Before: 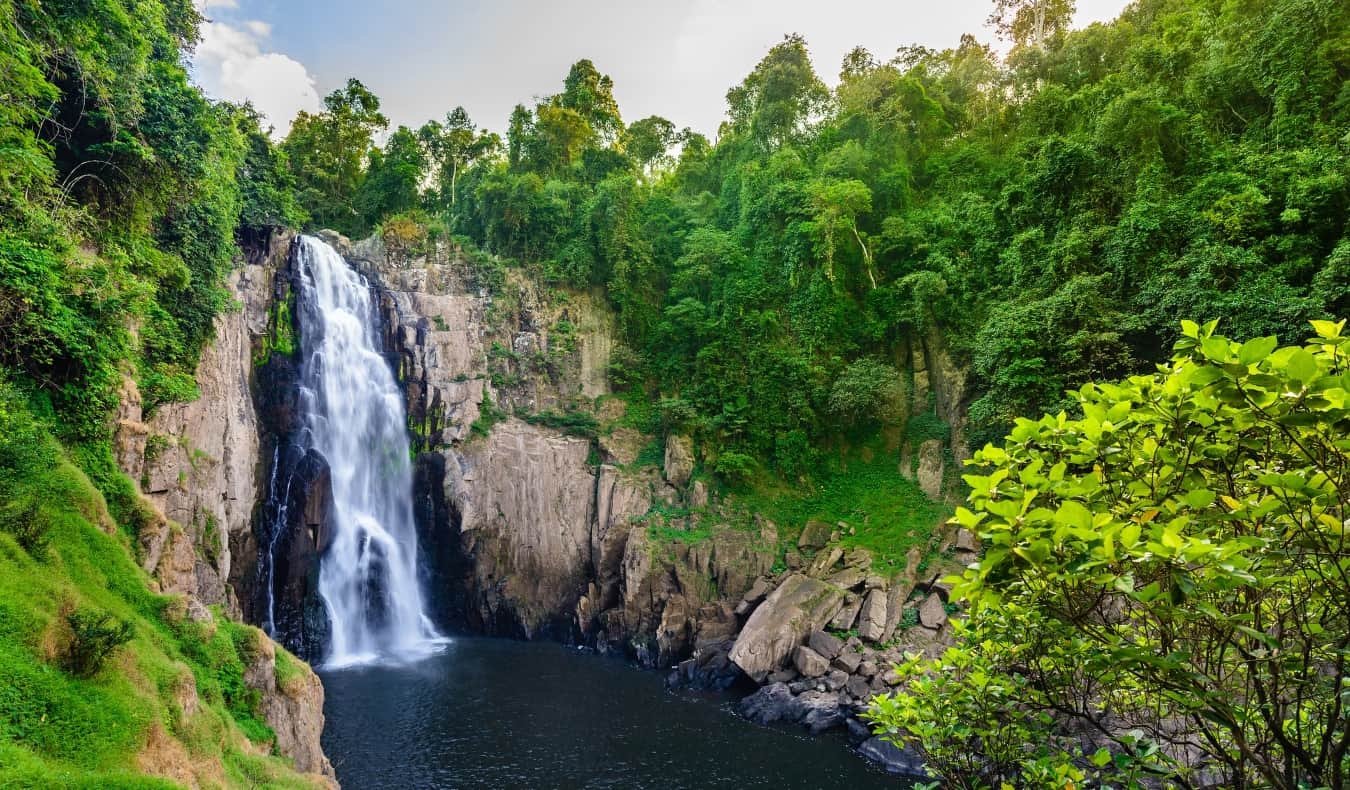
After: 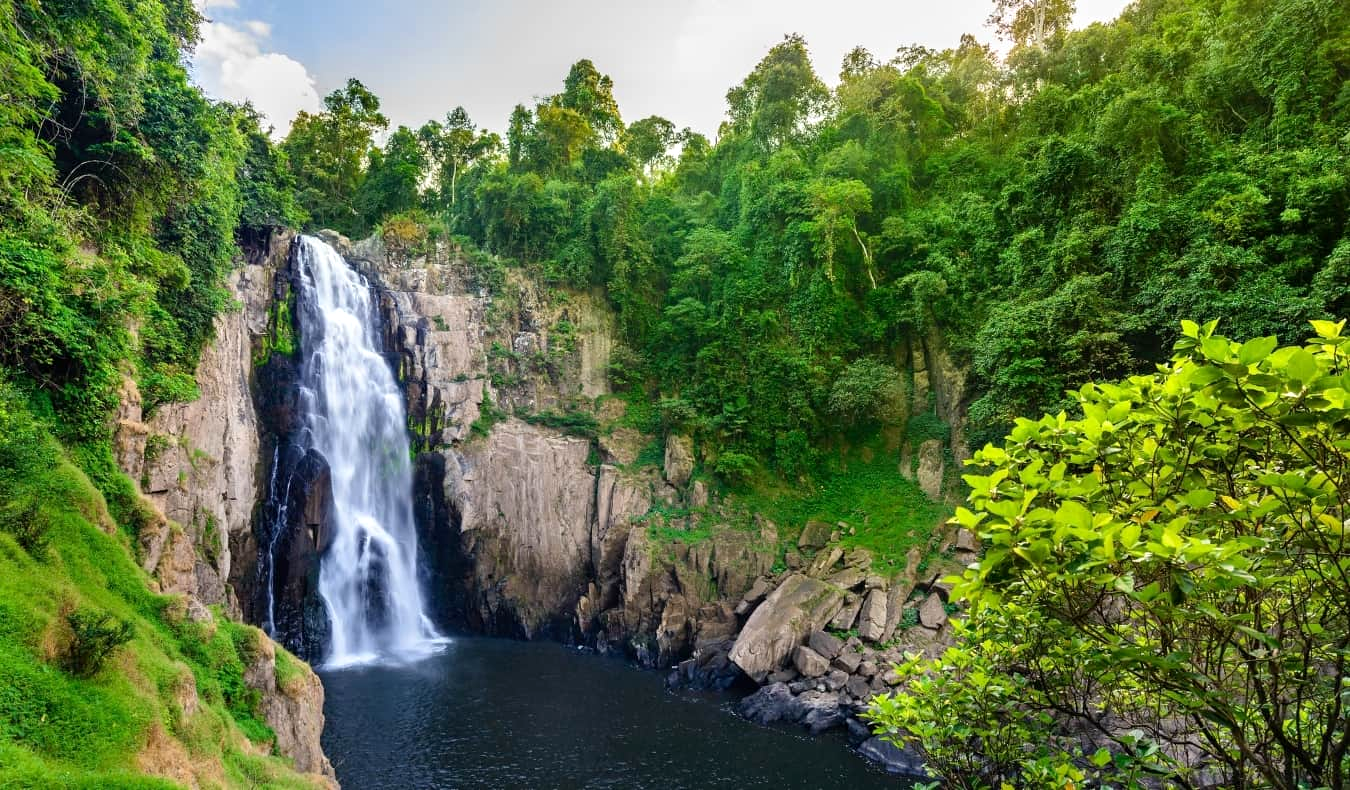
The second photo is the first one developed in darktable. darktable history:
exposure: black level correction 0.001, exposure 0.14 EV, compensate highlight preservation false
tone equalizer: on, module defaults
